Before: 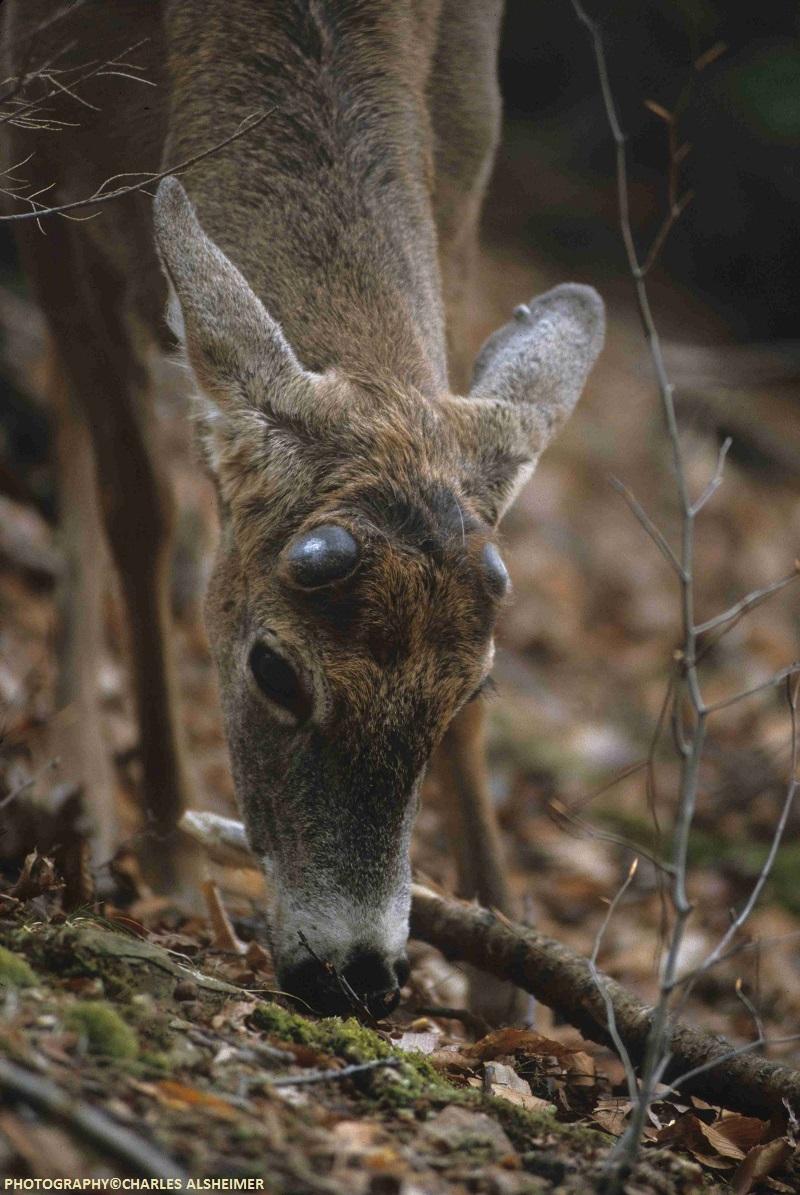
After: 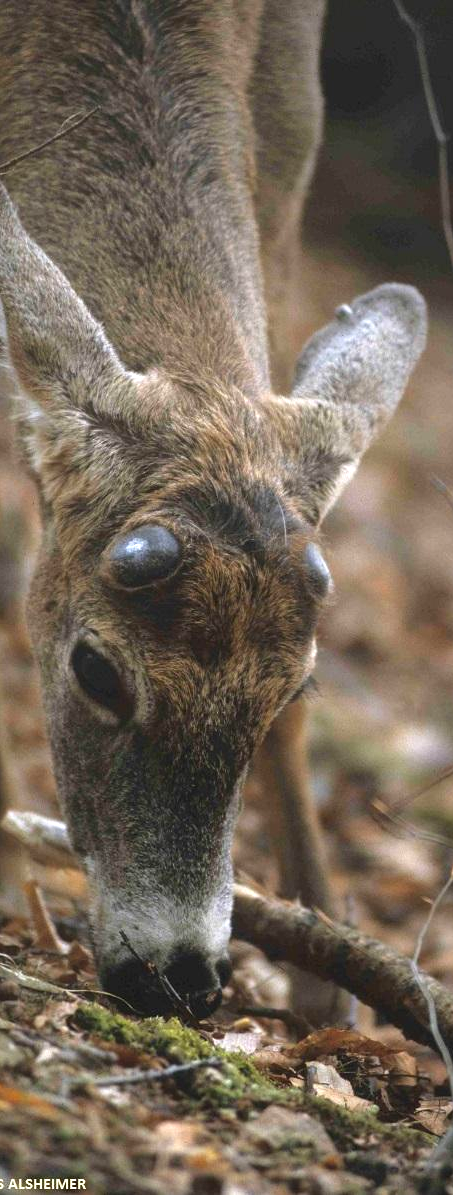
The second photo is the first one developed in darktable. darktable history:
exposure: black level correction 0, exposure 0.683 EV, compensate exposure bias true, compensate highlight preservation false
crop and rotate: left 22.332%, right 20.972%
